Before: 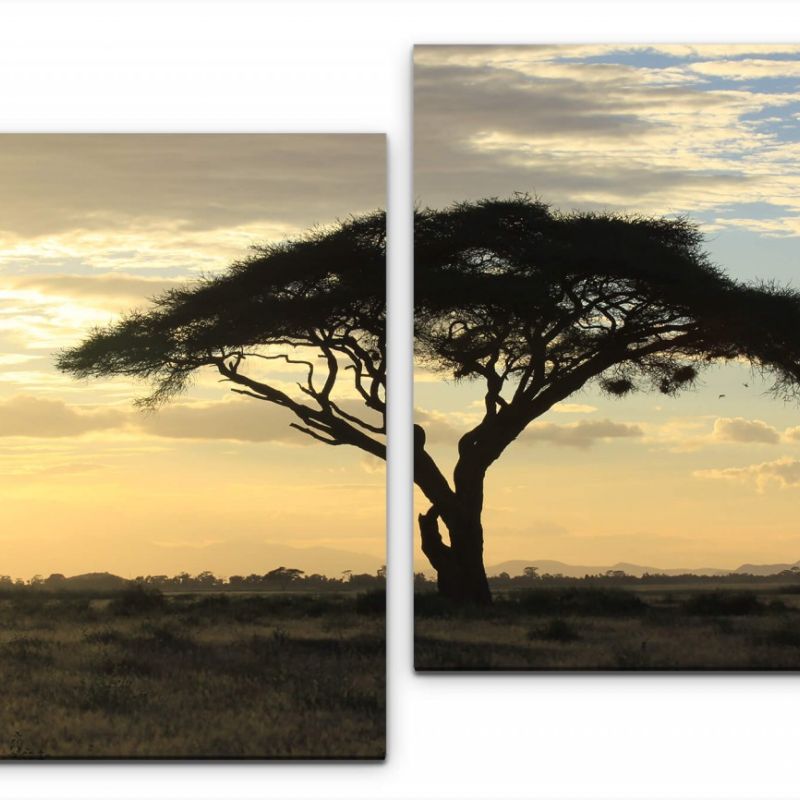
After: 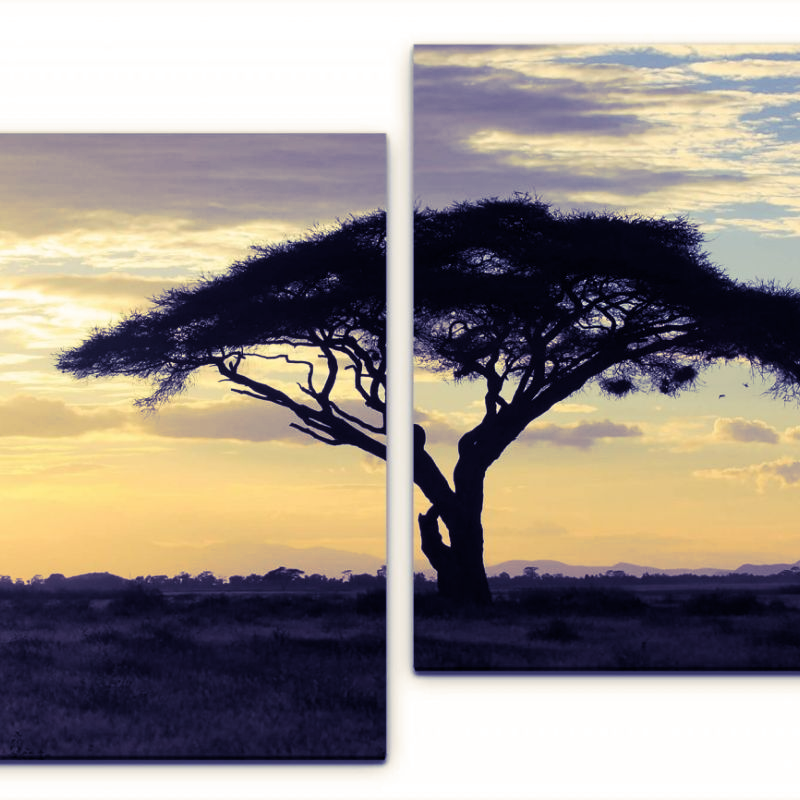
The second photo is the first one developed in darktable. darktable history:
split-toning: shadows › hue 242.67°, shadows › saturation 0.733, highlights › hue 45.33°, highlights › saturation 0.667, balance -53.304, compress 21.15%
levels: mode automatic, black 0.023%, white 99.97%, levels [0.062, 0.494, 0.925]
